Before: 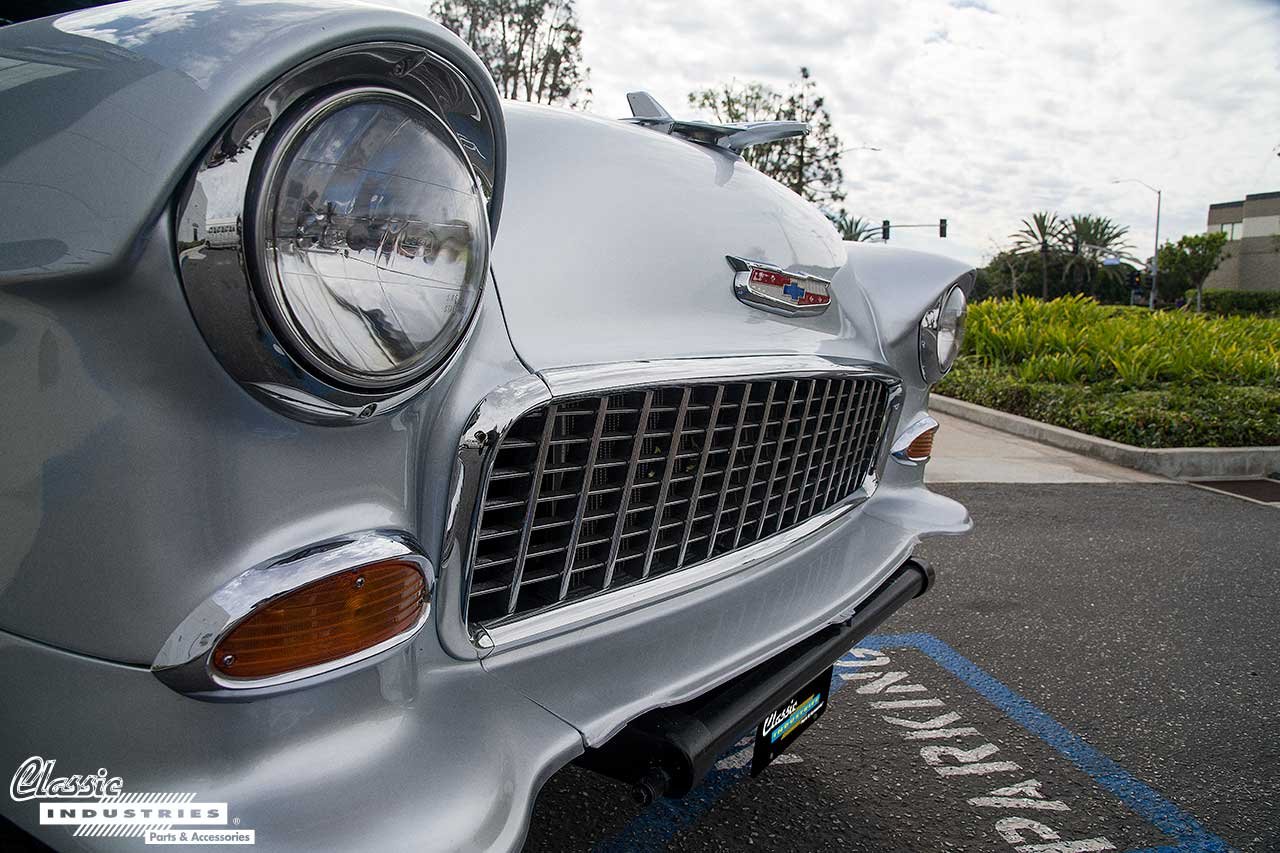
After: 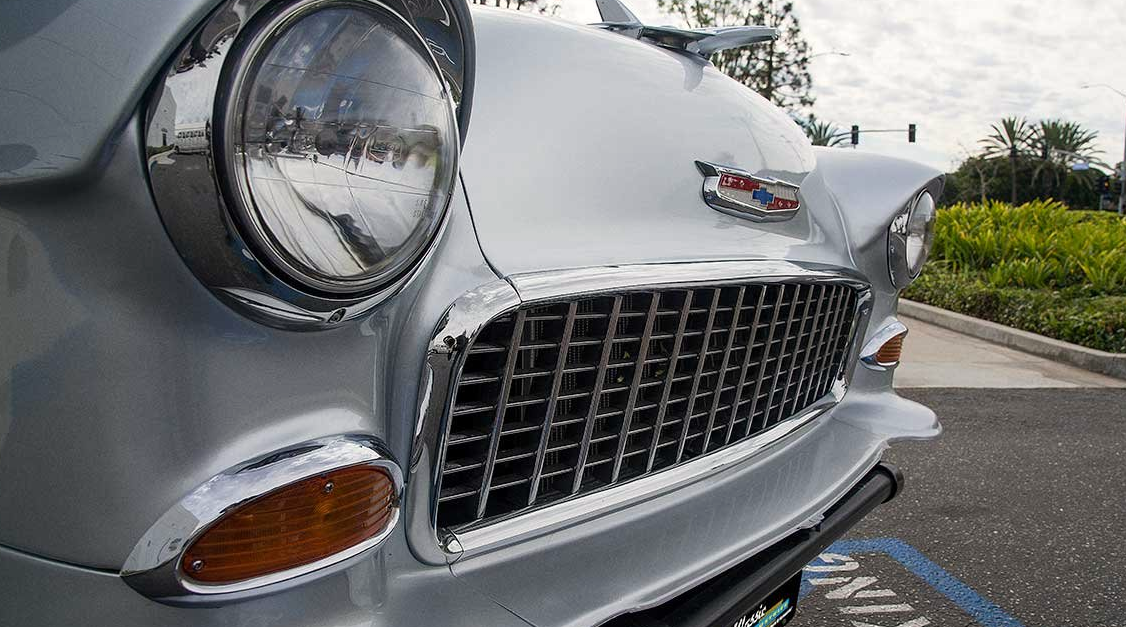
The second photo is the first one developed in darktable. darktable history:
color calibration: x 0.343, y 0.356, temperature 5107.7 K
crop and rotate: left 2.471%, top 11.245%, right 9.501%, bottom 15.209%
